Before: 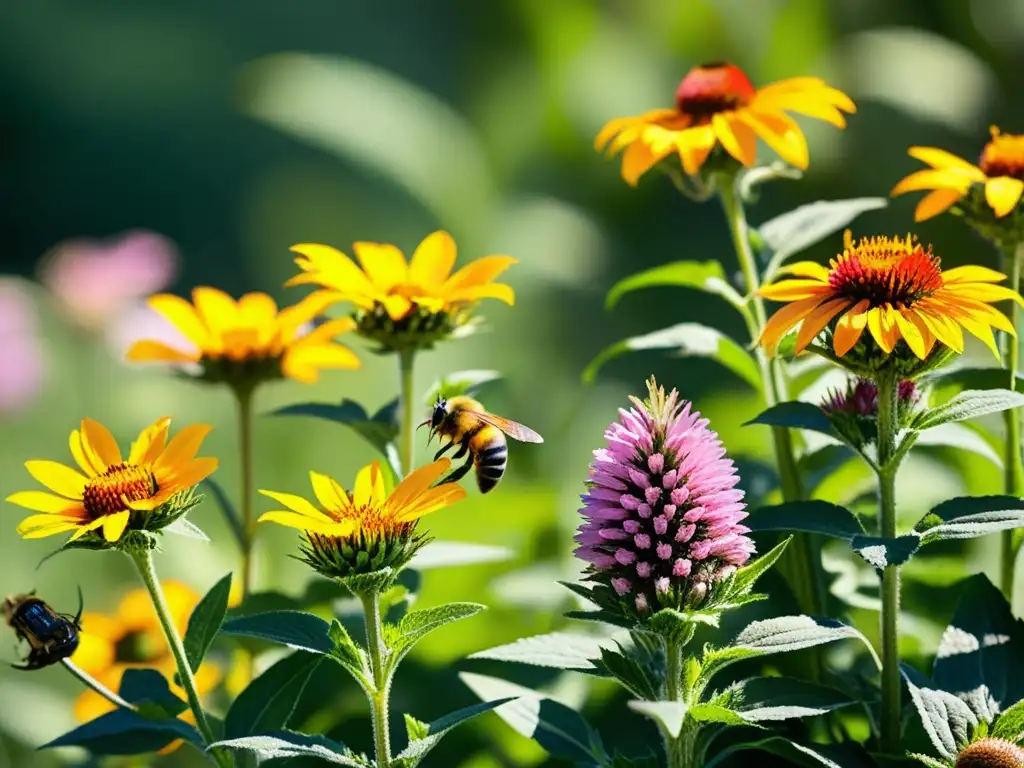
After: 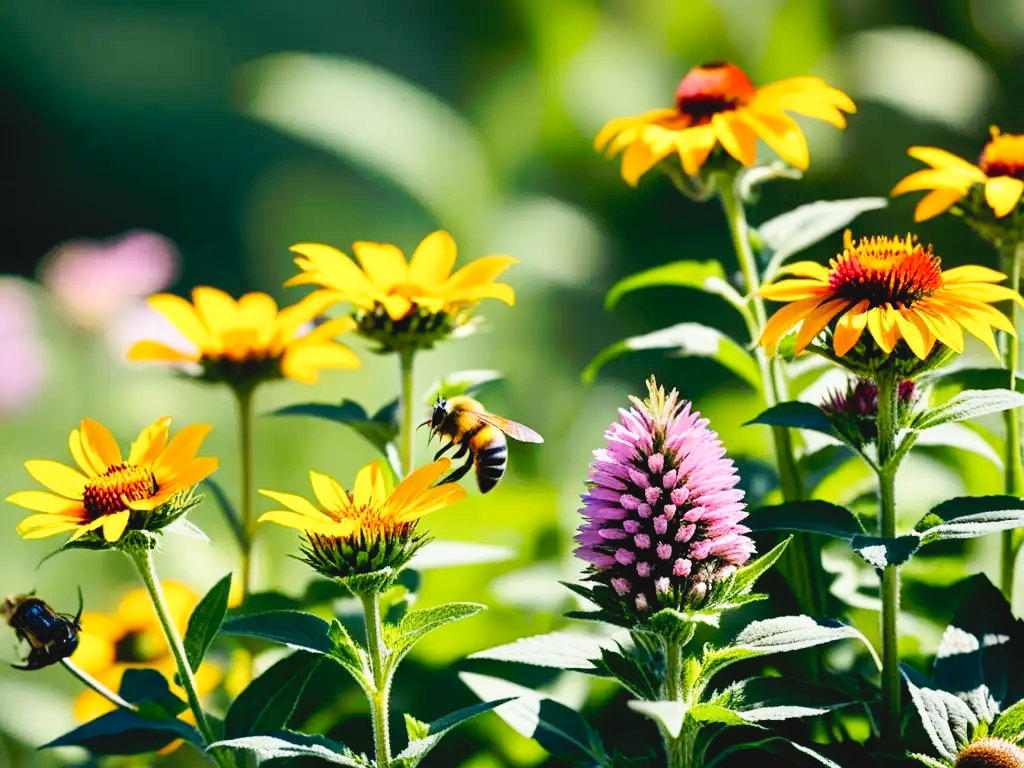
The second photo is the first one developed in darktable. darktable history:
white balance: emerald 1
tone curve: curves: ch0 [(0, 0) (0.003, 0.047) (0.011, 0.051) (0.025, 0.051) (0.044, 0.057) (0.069, 0.068) (0.1, 0.076) (0.136, 0.108) (0.177, 0.166) (0.224, 0.229) (0.277, 0.299) (0.335, 0.364) (0.399, 0.46) (0.468, 0.553) (0.543, 0.639) (0.623, 0.724) (0.709, 0.808) (0.801, 0.886) (0.898, 0.954) (1, 1)], preserve colors none
